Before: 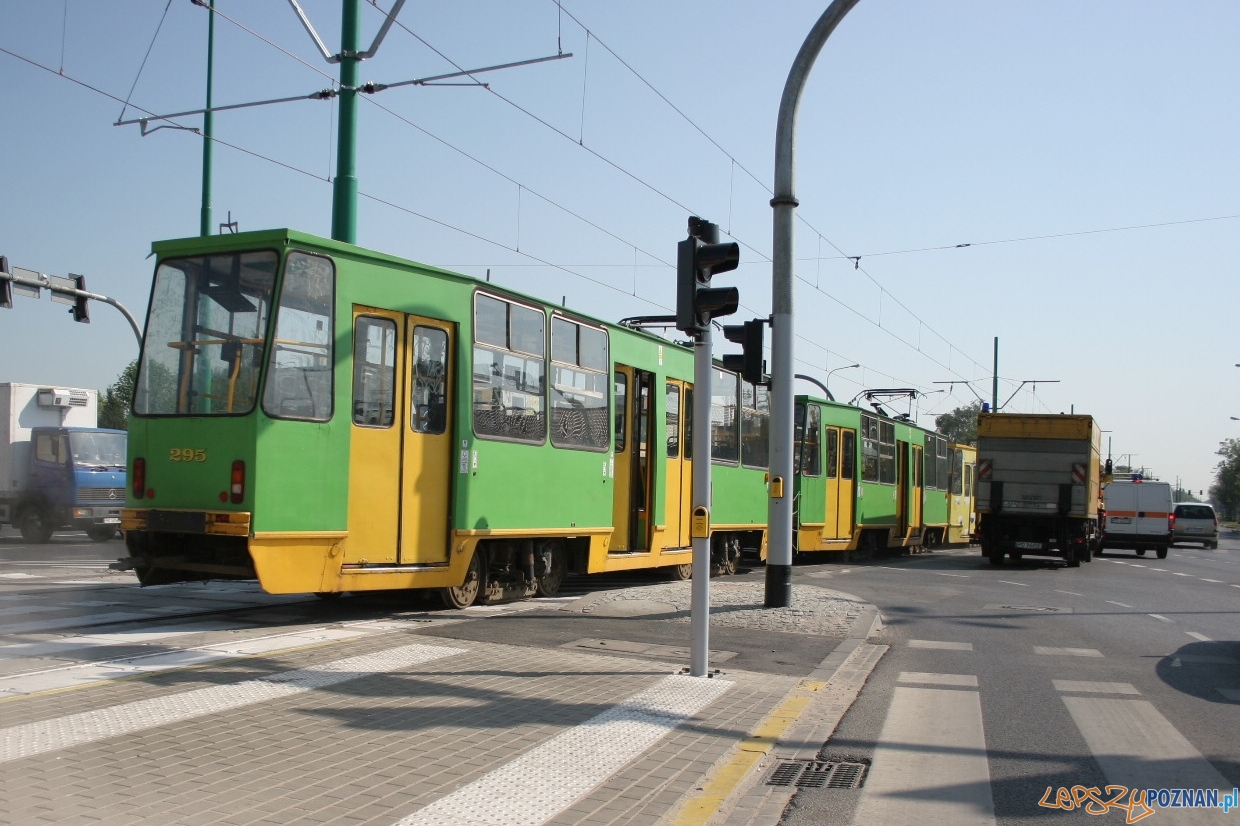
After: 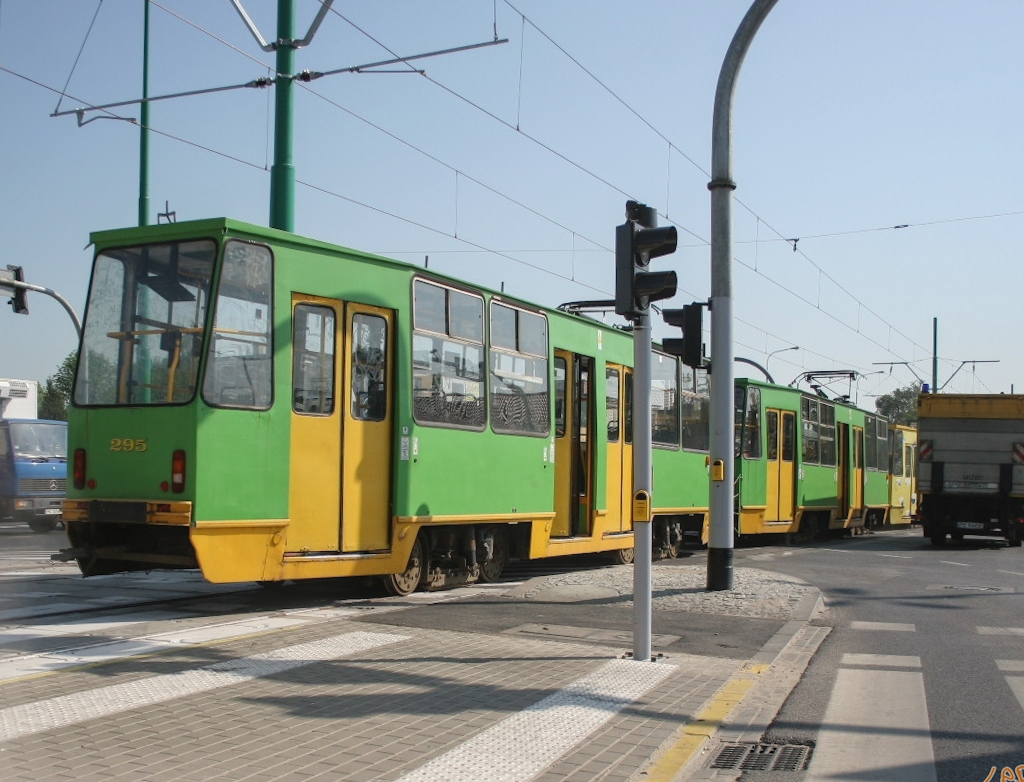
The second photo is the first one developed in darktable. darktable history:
crop and rotate: angle 0.676°, left 4.107%, top 0.998%, right 11.829%, bottom 2.607%
local contrast: detail 109%
